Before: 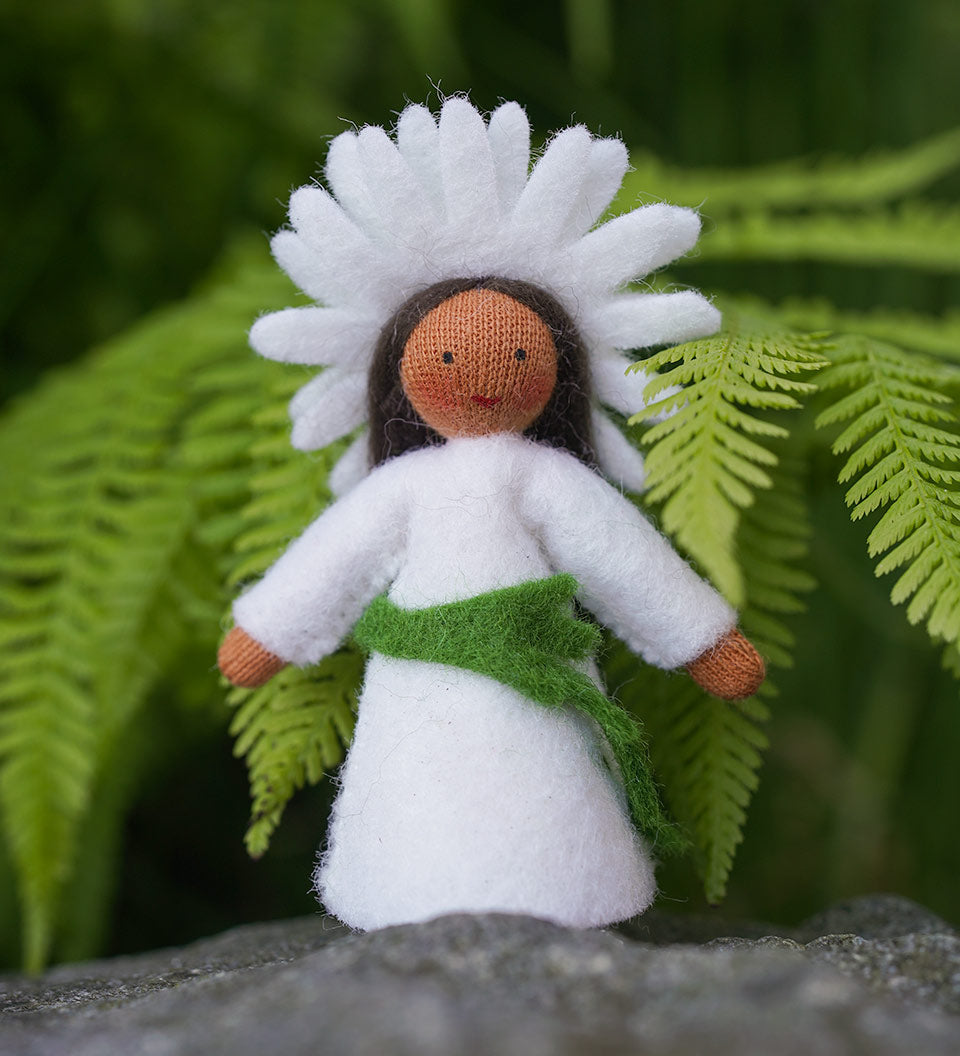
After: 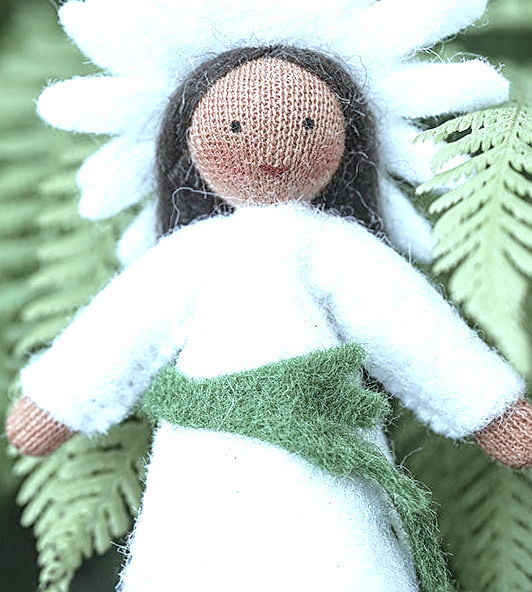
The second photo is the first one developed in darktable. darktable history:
contrast brightness saturation: contrast 0.063, brightness -0.005, saturation -0.24
local contrast: detail 130%
exposure: black level correction 0, exposure 1.2 EV, compensate highlight preservation false
color correction: highlights a* -12.89, highlights b* -17.75, saturation 0.707
color balance rgb: linear chroma grading › shadows -2.069%, linear chroma grading › highlights -14.939%, linear chroma grading › global chroma -9.555%, linear chroma grading › mid-tones -10.398%, perceptual saturation grading › global saturation 1.901%, perceptual saturation grading › highlights -3.008%, perceptual saturation grading › mid-tones 4.19%, perceptual saturation grading › shadows 7.401%, perceptual brilliance grading › mid-tones 10.354%, perceptual brilliance grading › shadows 15.623%
crop and rotate: left 22.174%, top 21.885%, right 22.329%, bottom 22.03%
sharpen: amount 0.496
